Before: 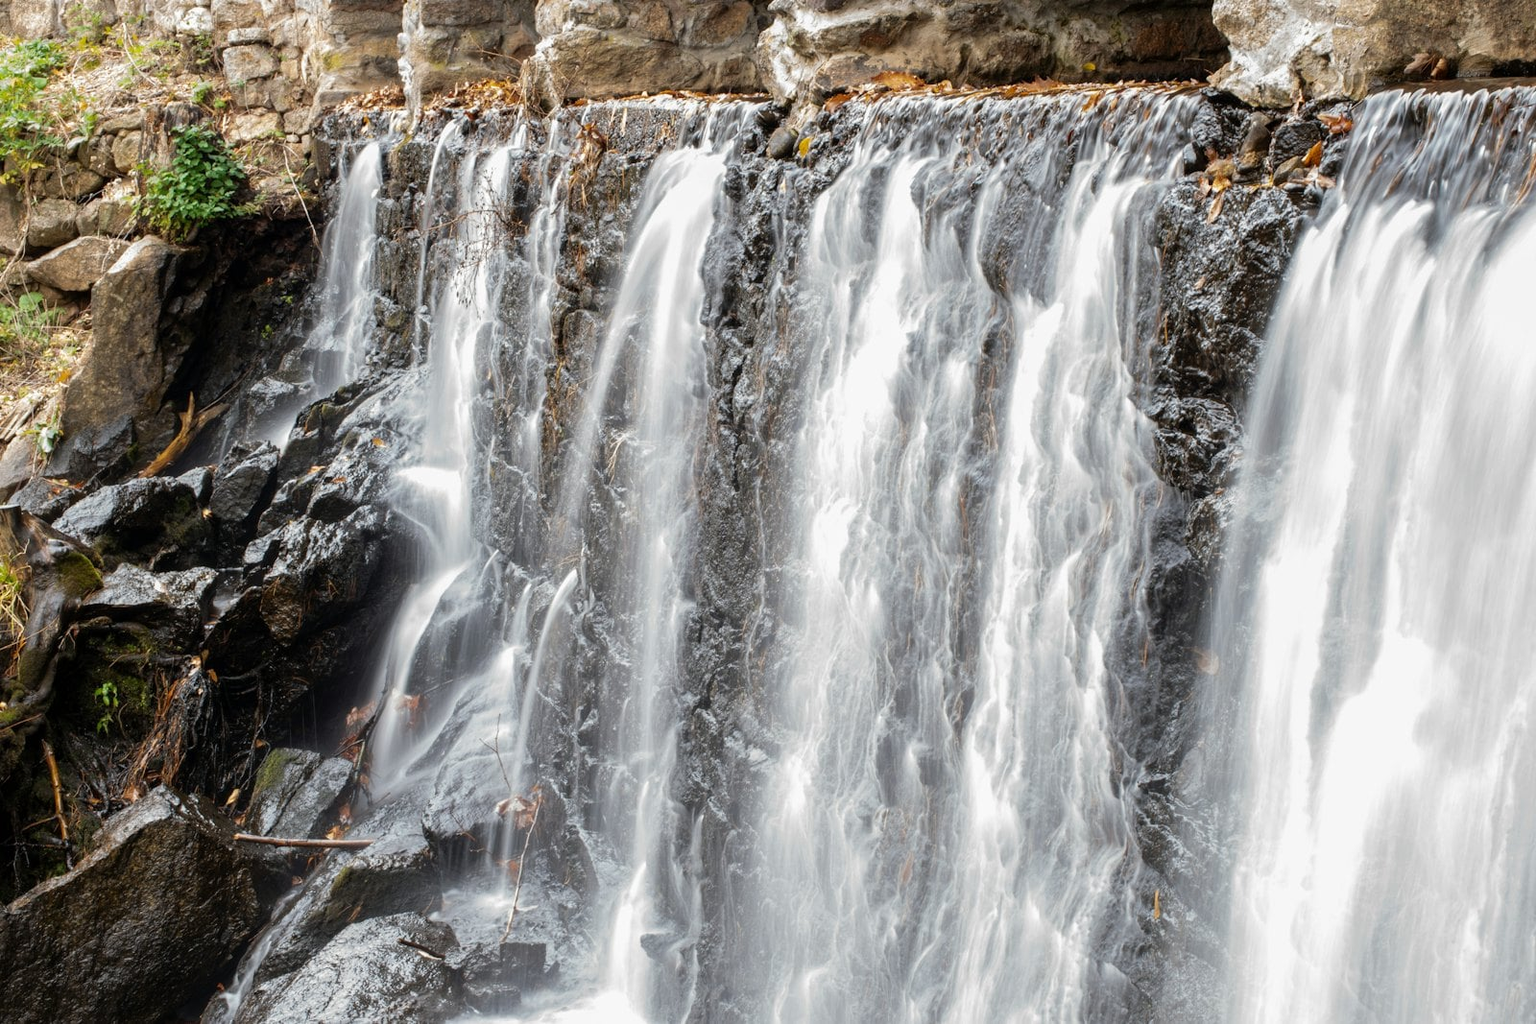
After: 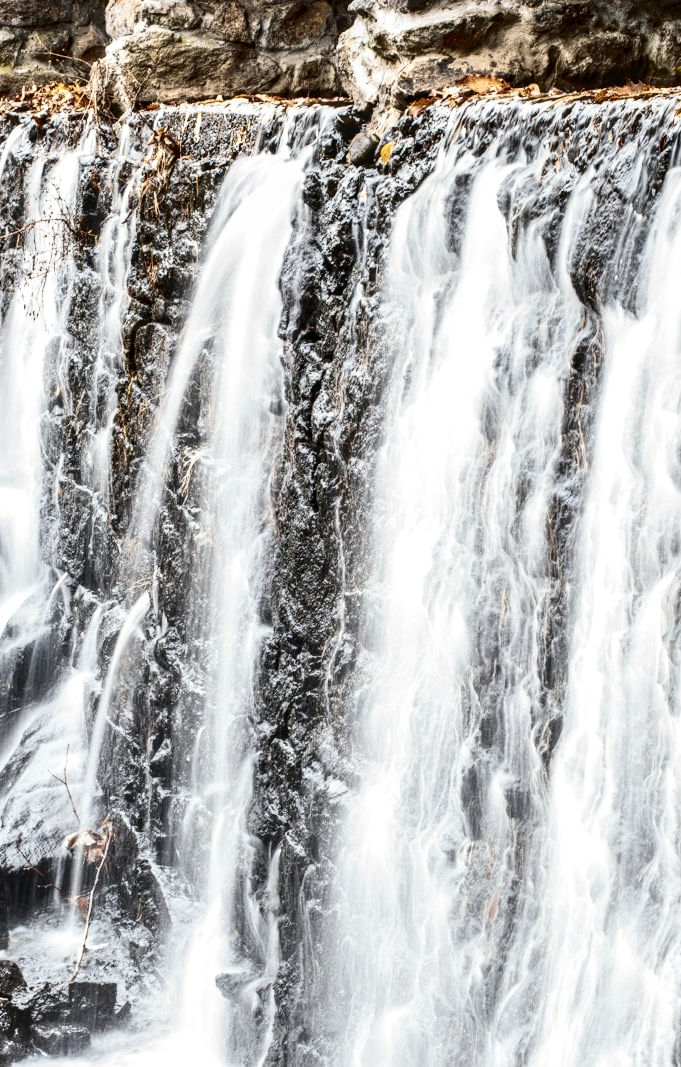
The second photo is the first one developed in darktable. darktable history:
contrast brightness saturation: contrast 0.484, saturation -0.102
crop: left 28.267%, right 29.124%
local contrast: detail 130%
